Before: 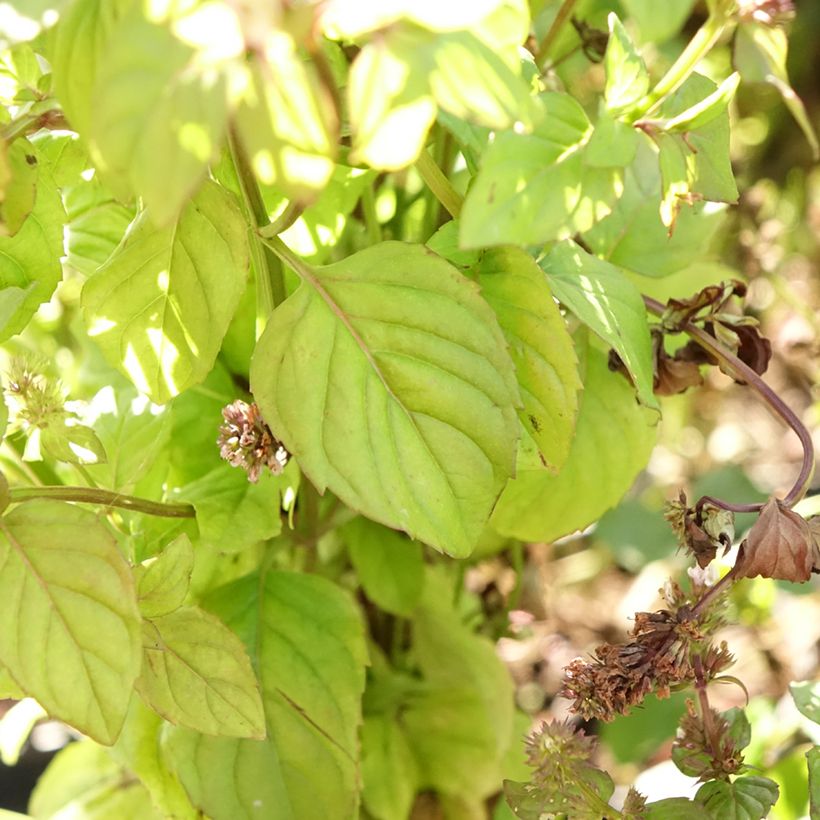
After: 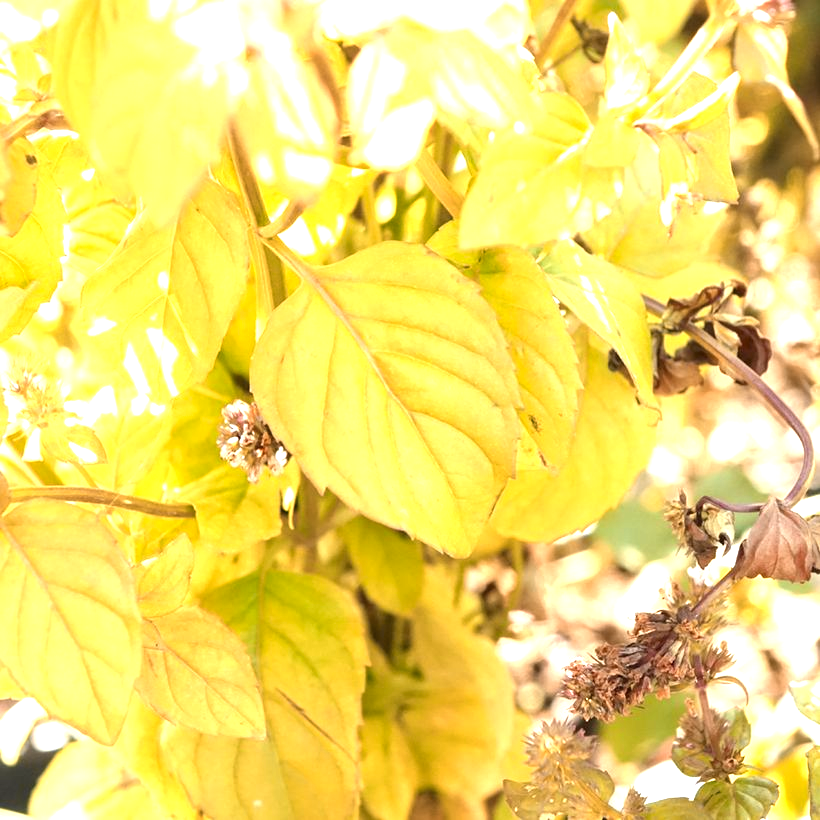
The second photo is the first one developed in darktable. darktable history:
color zones: curves: ch2 [(0, 0.5) (0.143, 0.5) (0.286, 0.416) (0.429, 0.5) (0.571, 0.5) (0.714, 0.5) (0.857, 0.5) (1, 0.5)]
exposure: exposure 1 EV, compensate highlight preservation false
